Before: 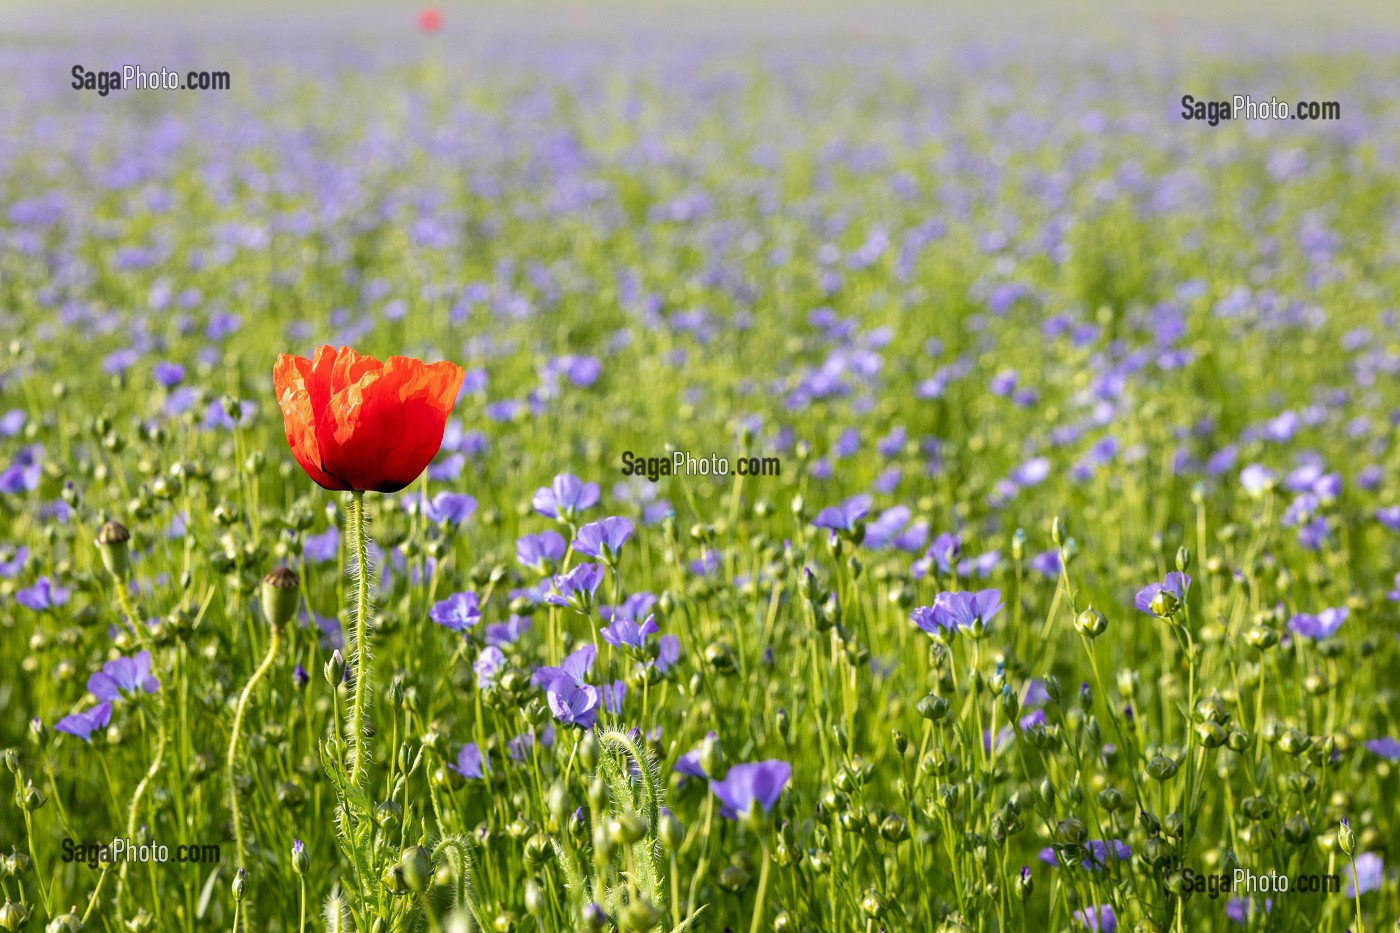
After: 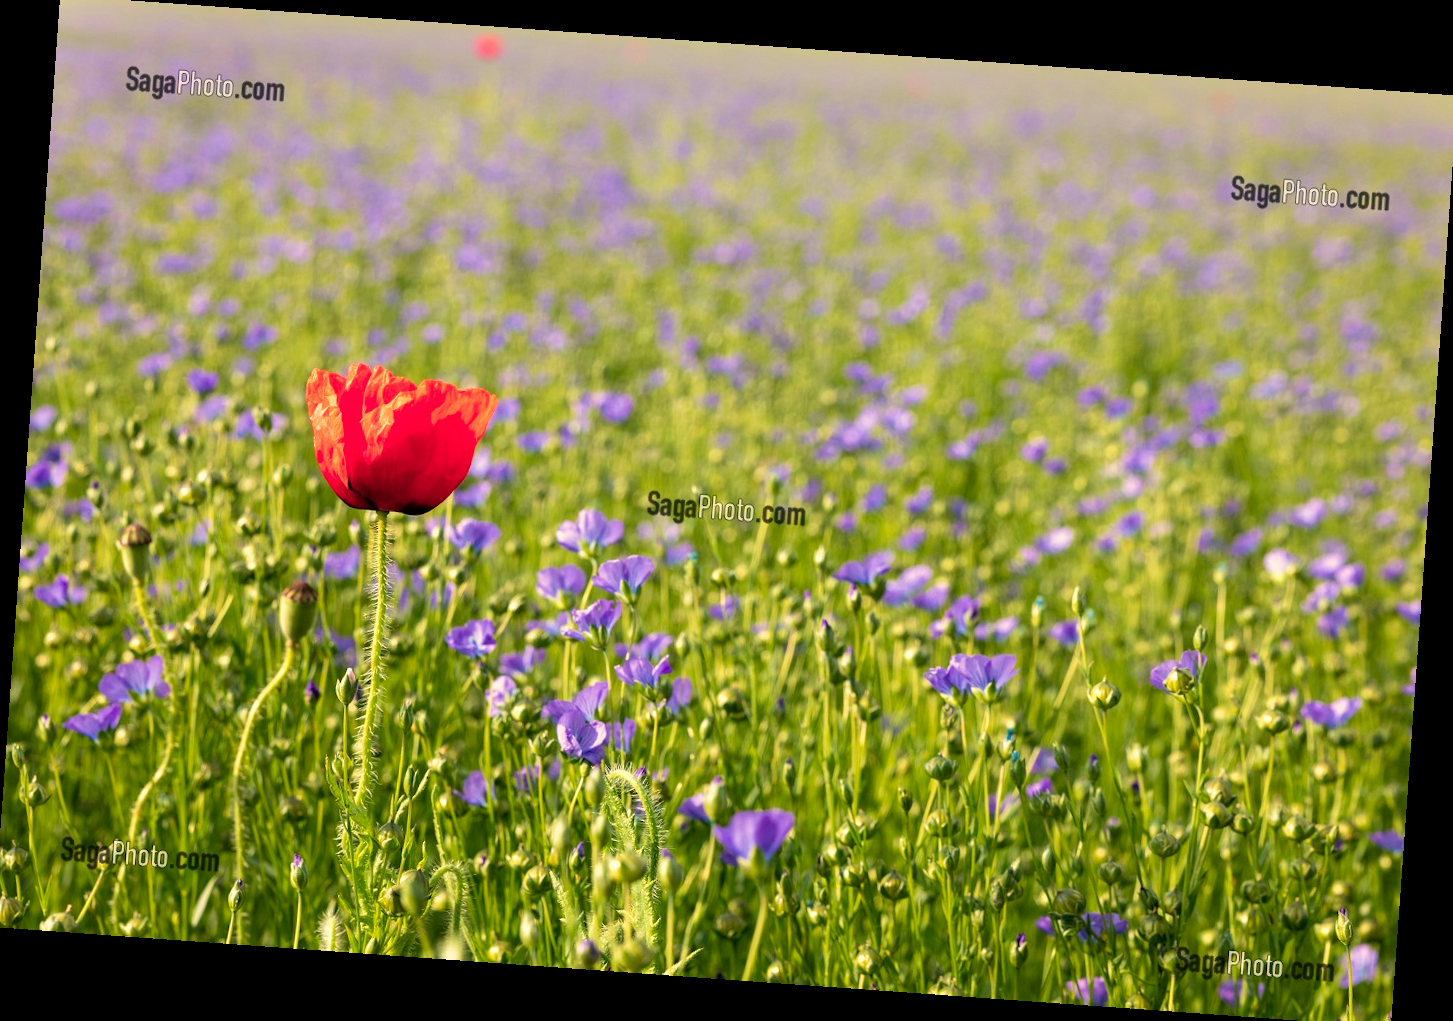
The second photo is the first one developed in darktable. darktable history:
rotate and perspective: rotation 4.1°, automatic cropping off
white balance: red 1.123, blue 0.83
velvia: on, module defaults
color calibration: output R [0.972, 0.068, -0.094, 0], output G [-0.178, 1.216, -0.086, 0], output B [0.095, -0.136, 0.98, 0], illuminant custom, x 0.371, y 0.381, temperature 4283.16 K
crop: left 0.434%, top 0.485%, right 0.244%, bottom 0.386%
